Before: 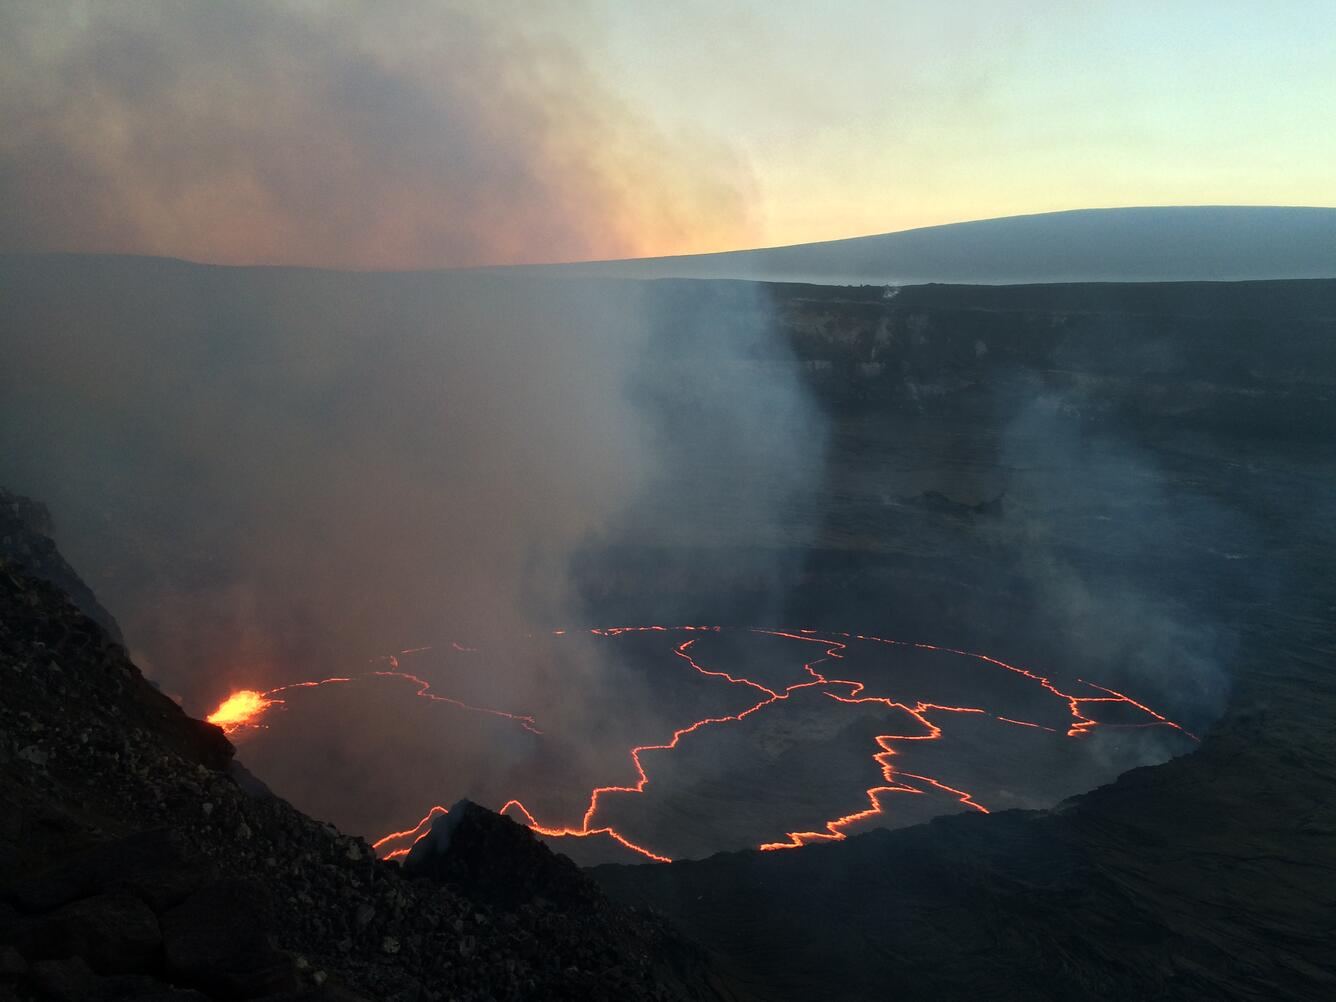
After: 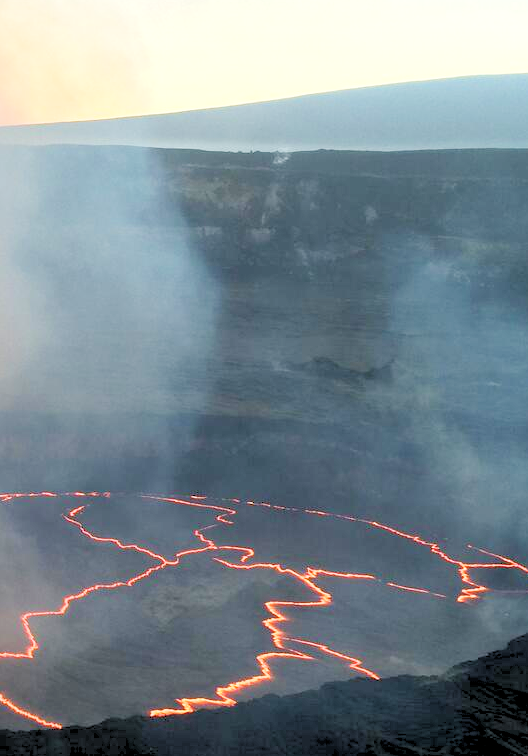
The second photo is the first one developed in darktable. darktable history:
exposure: black level correction 0, exposure 0.7 EV, compensate exposure bias true, compensate highlight preservation false
crop: left 45.721%, top 13.393%, right 14.118%, bottom 10.01%
base curve: curves: ch0 [(0, 0) (0.204, 0.334) (0.55, 0.733) (1, 1)], preserve colors none
rgb levels: preserve colors sum RGB, levels [[0.038, 0.433, 0.934], [0, 0.5, 1], [0, 0.5, 1]]
